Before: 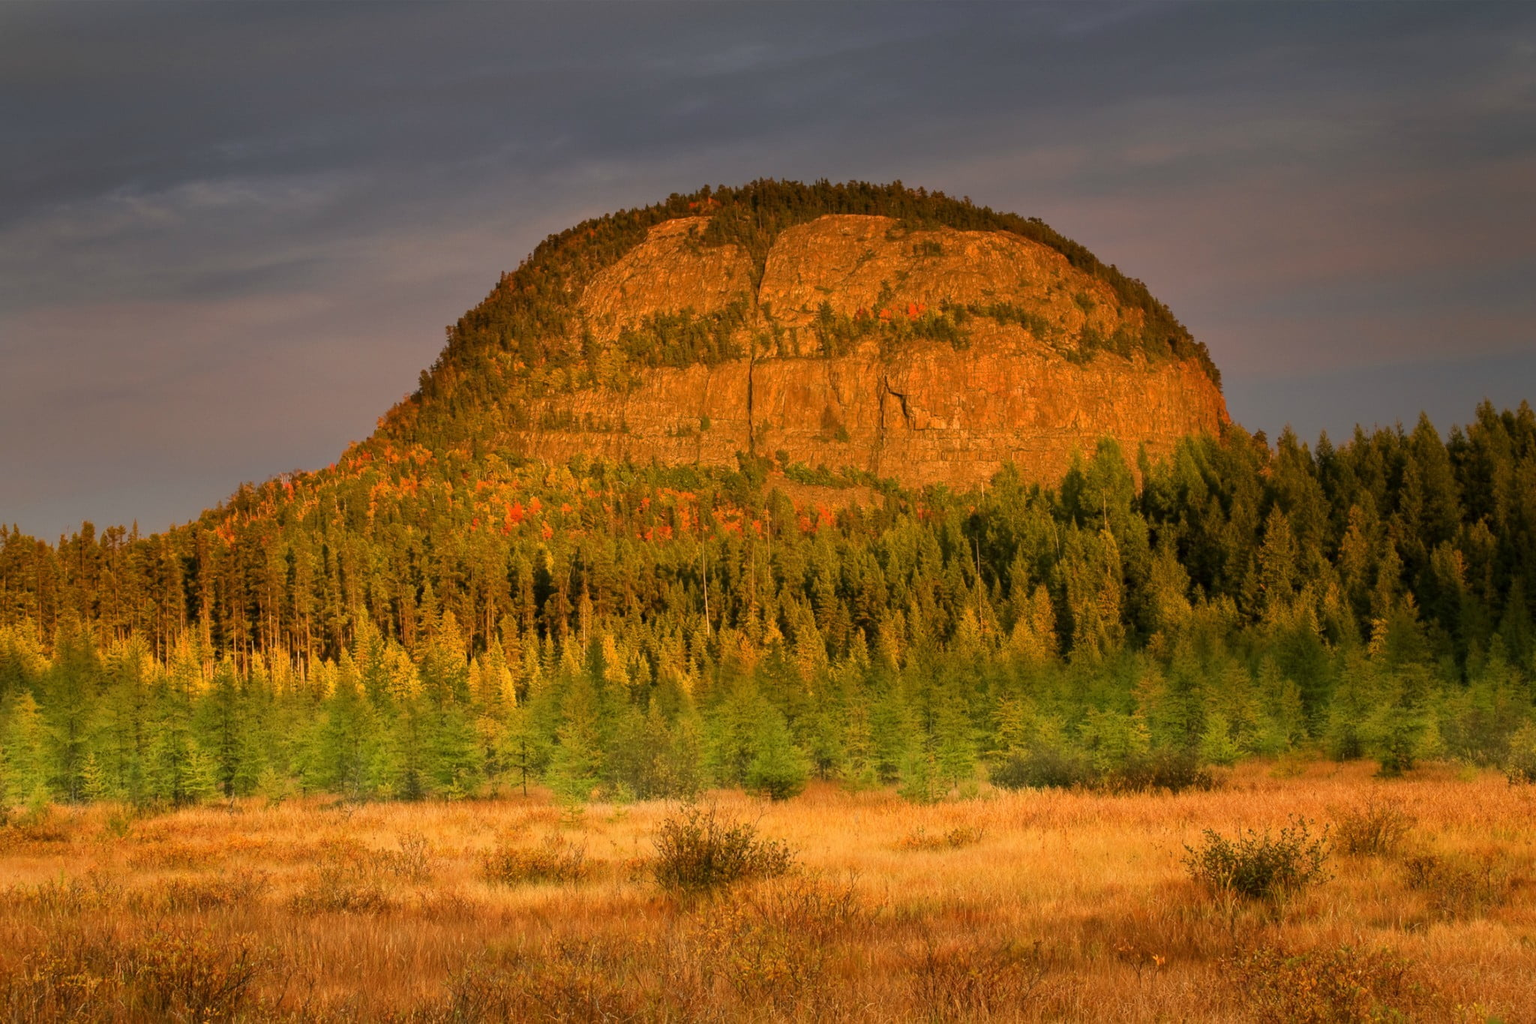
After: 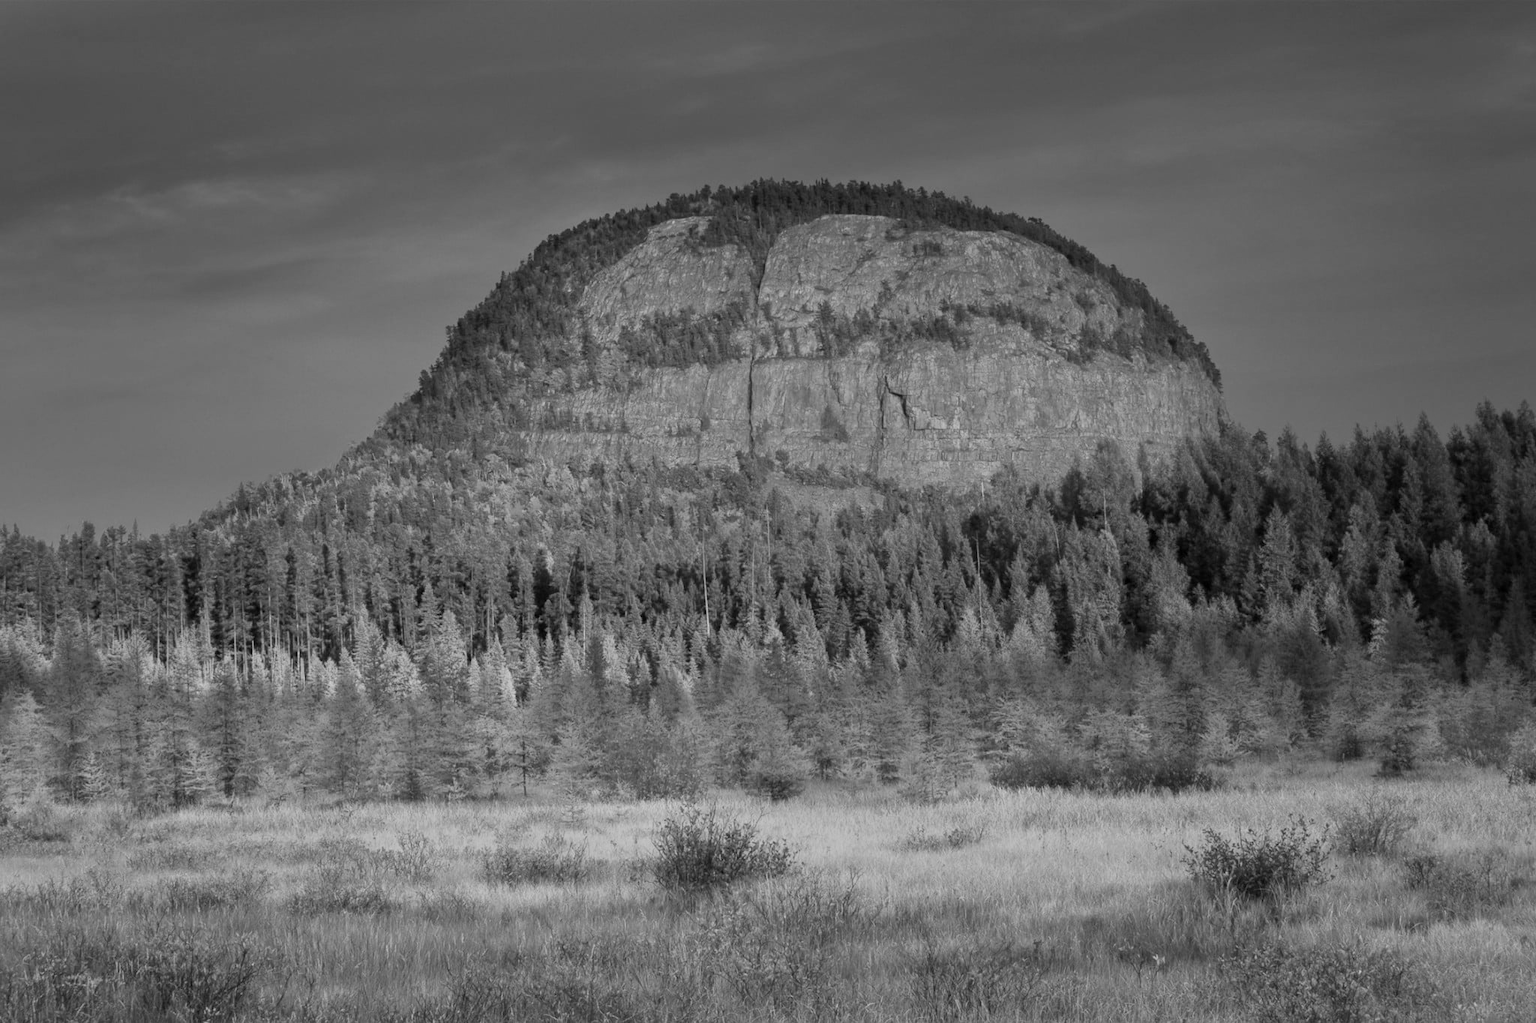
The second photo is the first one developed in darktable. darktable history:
monochrome: a 32, b 64, size 2.3, highlights 1
shadows and highlights: shadows 24.5, highlights -78.15, soften with gaussian
